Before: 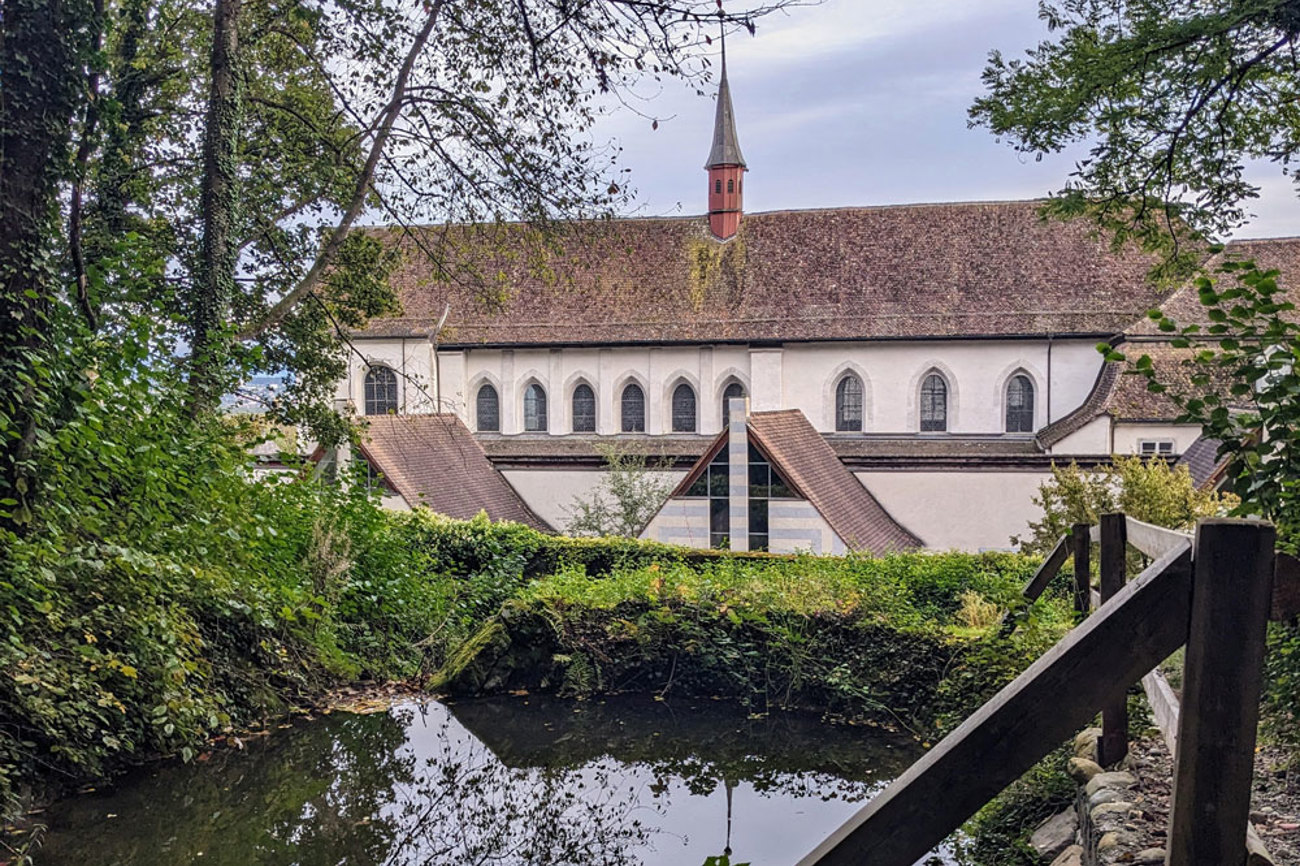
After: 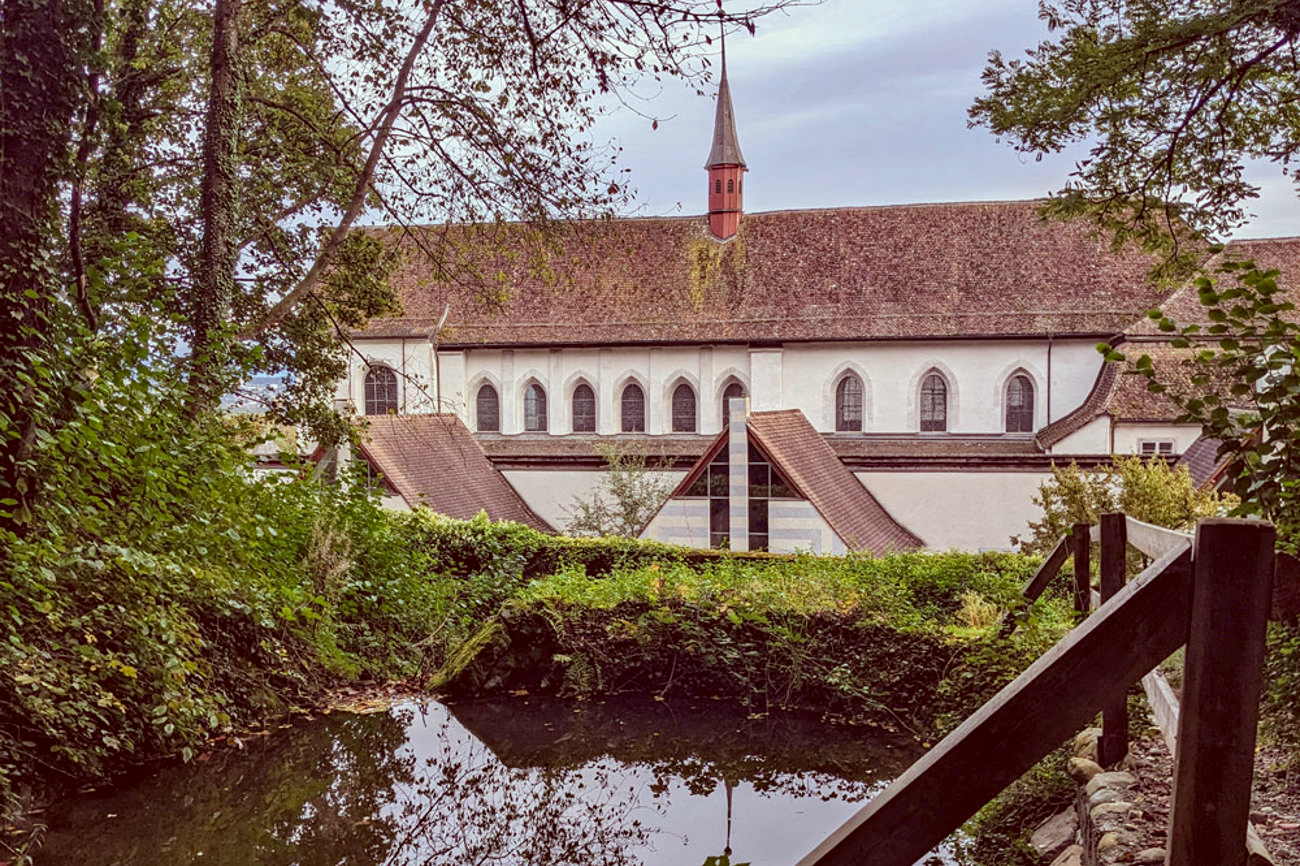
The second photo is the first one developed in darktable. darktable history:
color correction: highlights a* -7.18, highlights b* -0.215, shadows a* 20.25, shadows b* 11.61
